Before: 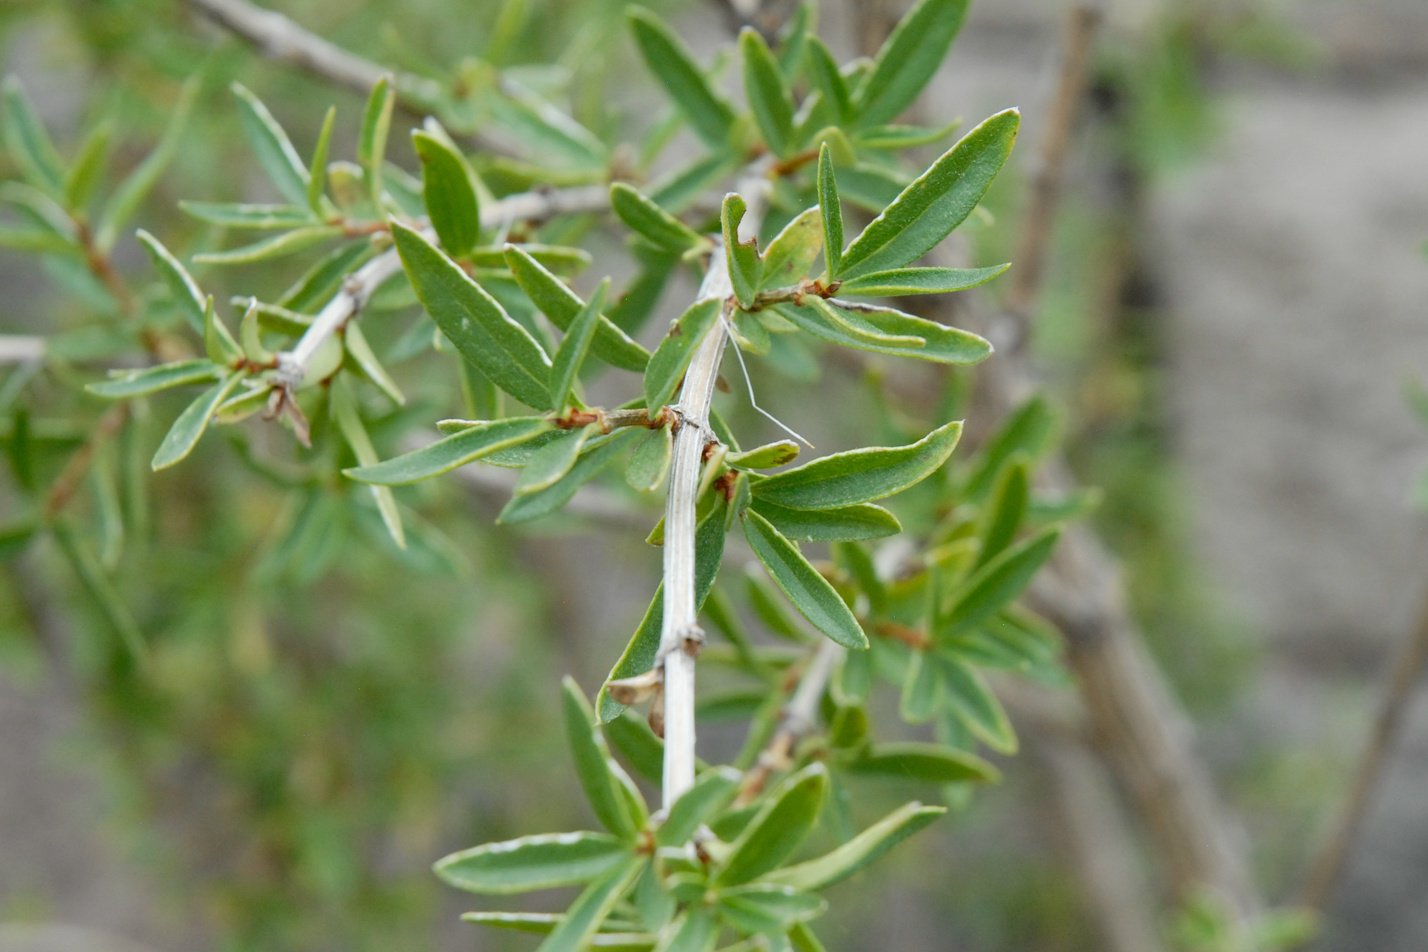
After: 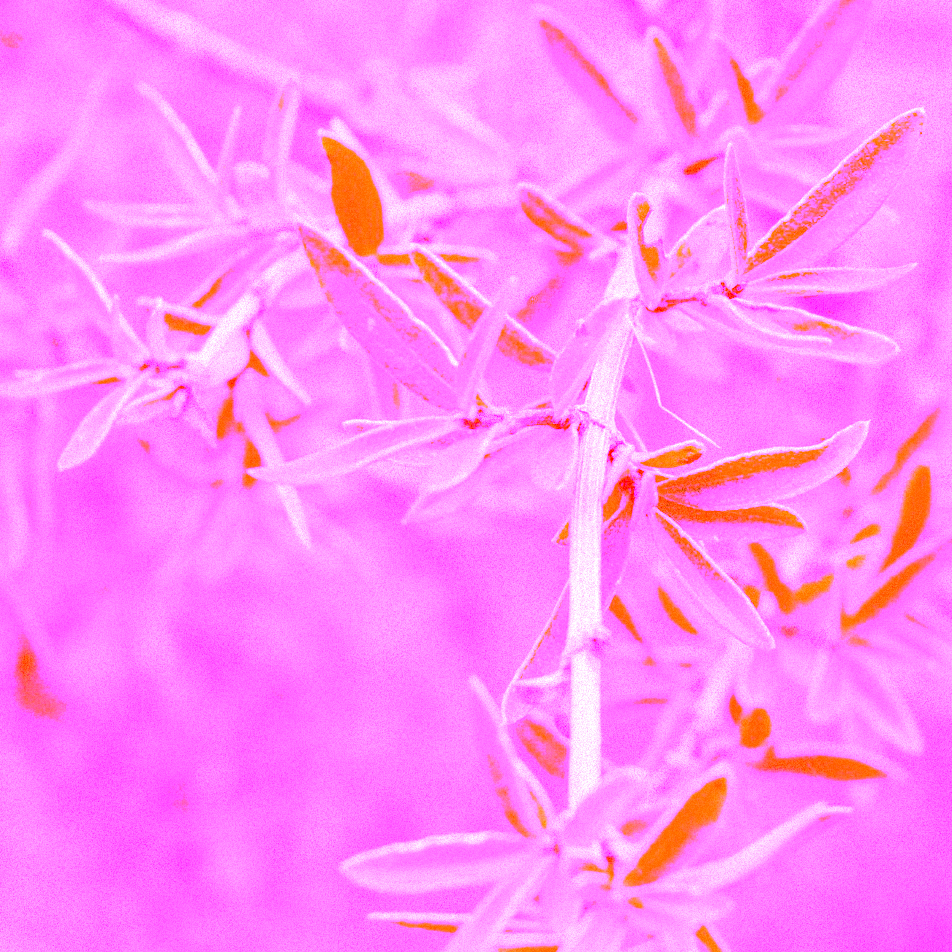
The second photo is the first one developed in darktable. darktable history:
grain: coarseness 14.49 ISO, strength 48.04%, mid-tones bias 35%
white balance: red 8, blue 8
crop and rotate: left 6.617%, right 26.717%
